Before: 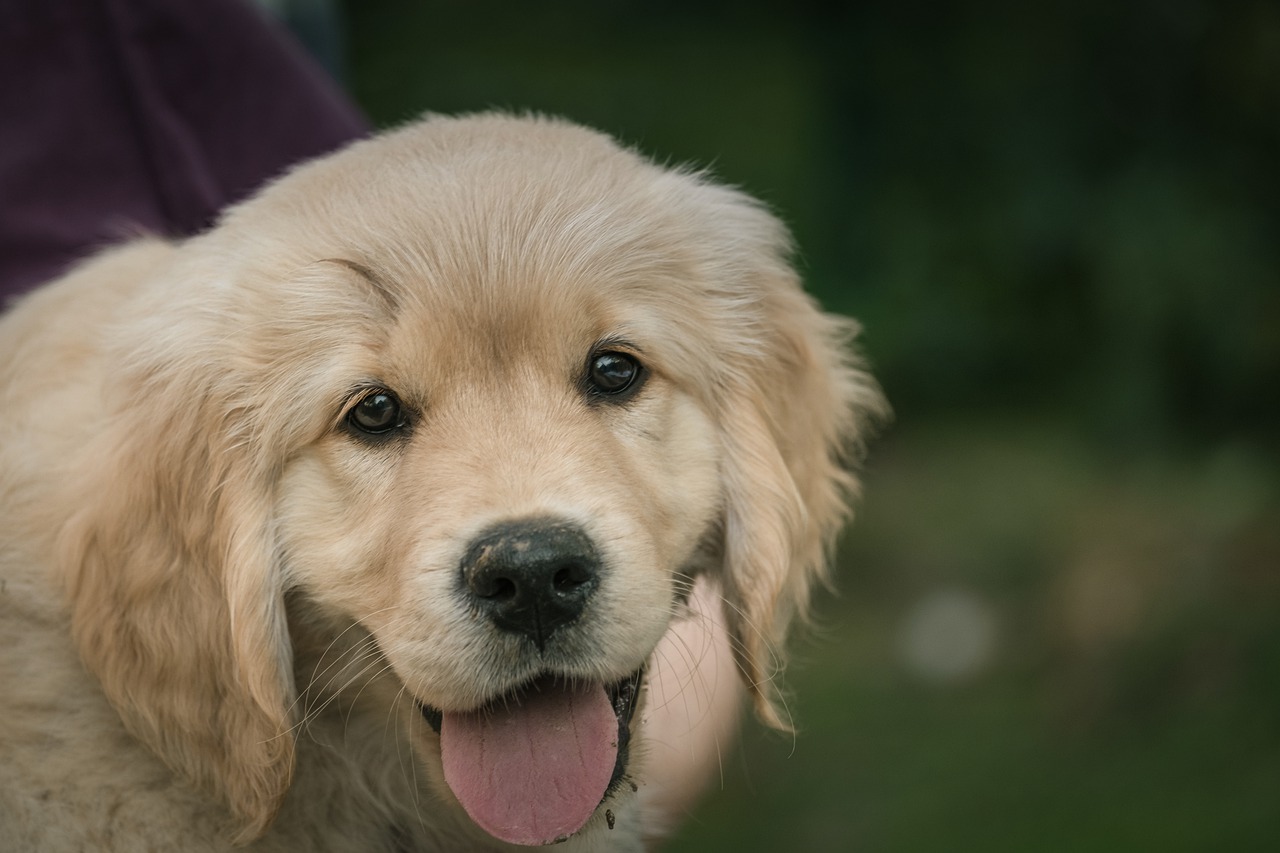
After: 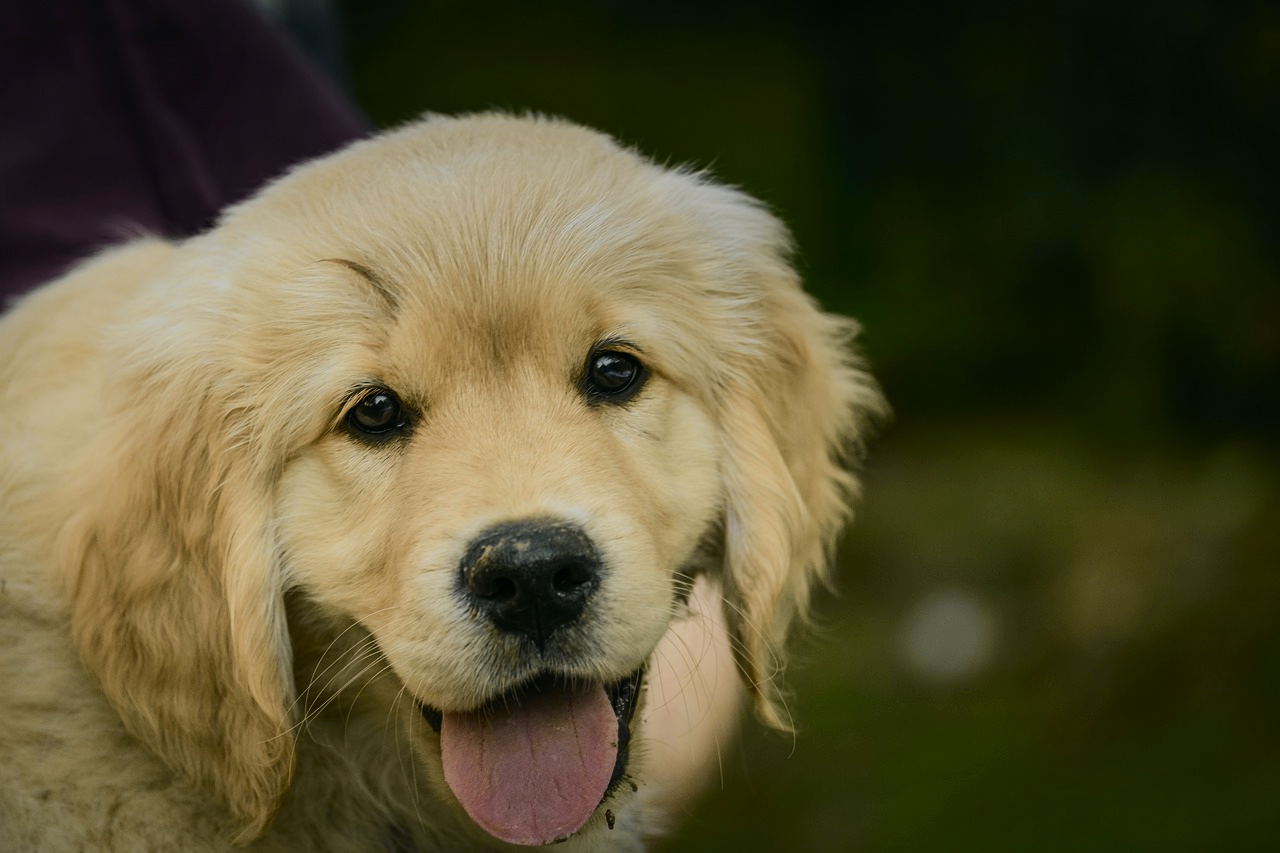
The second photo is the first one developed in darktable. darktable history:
exposure: exposure -0.582 EV, compensate highlight preservation false
tone curve: curves: ch0 [(0, 0.003) (0.113, 0.081) (0.207, 0.184) (0.515, 0.612) (0.712, 0.793) (0.984, 0.961)]; ch1 [(0, 0) (0.172, 0.123) (0.317, 0.272) (0.414, 0.382) (0.476, 0.479) (0.505, 0.498) (0.534, 0.534) (0.621, 0.65) (0.709, 0.764) (1, 1)]; ch2 [(0, 0) (0.411, 0.424) (0.505, 0.505) (0.521, 0.524) (0.537, 0.57) (0.65, 0.699) (1, 1)], color space Lab, independent channels, preserve colors none
